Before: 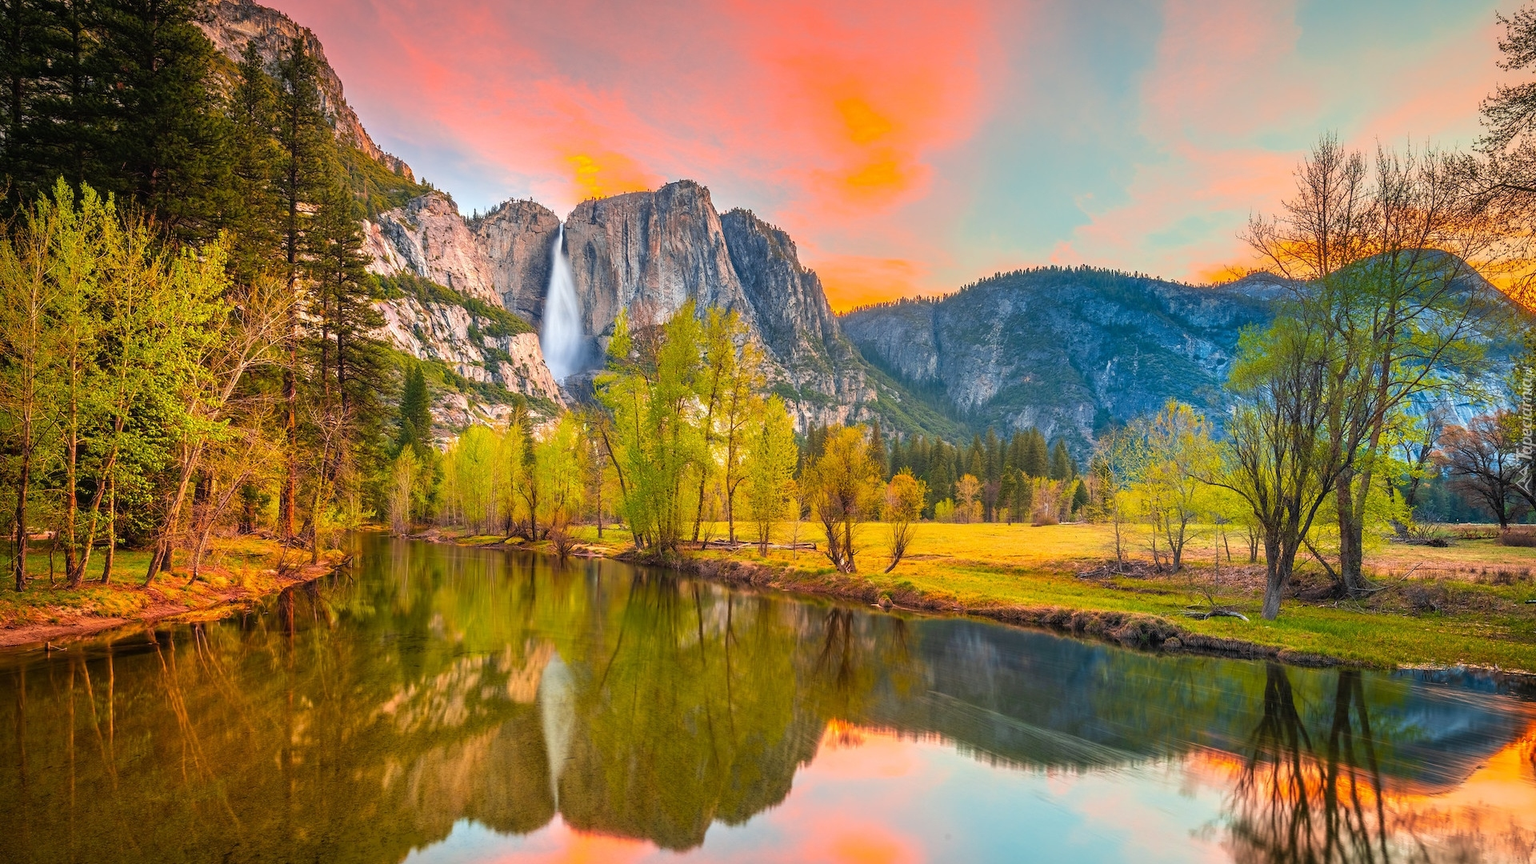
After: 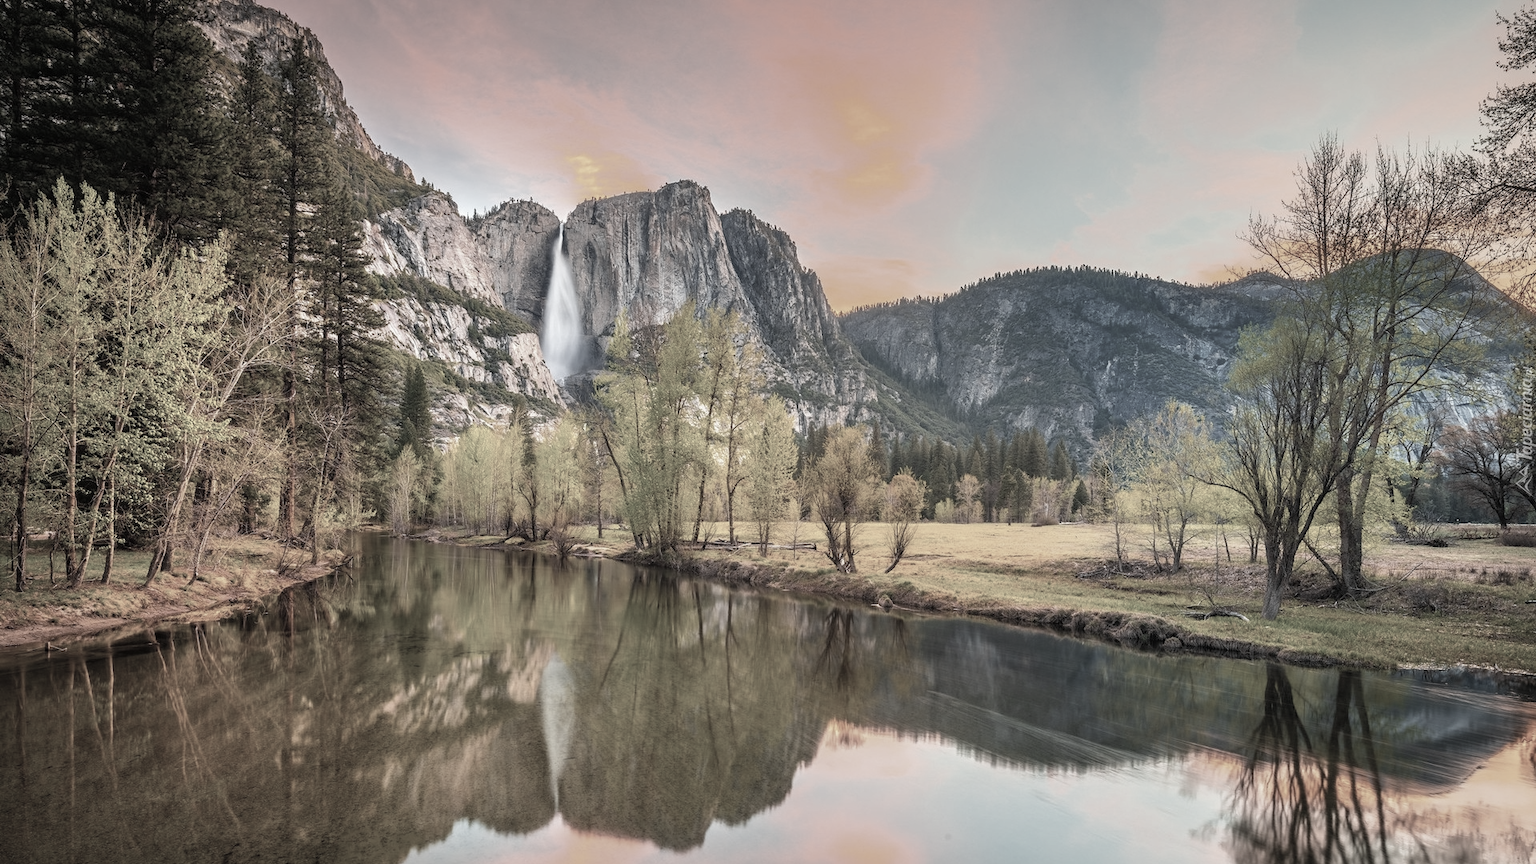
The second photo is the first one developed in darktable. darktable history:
color correction: highlights b* 0, saturation 0.227
